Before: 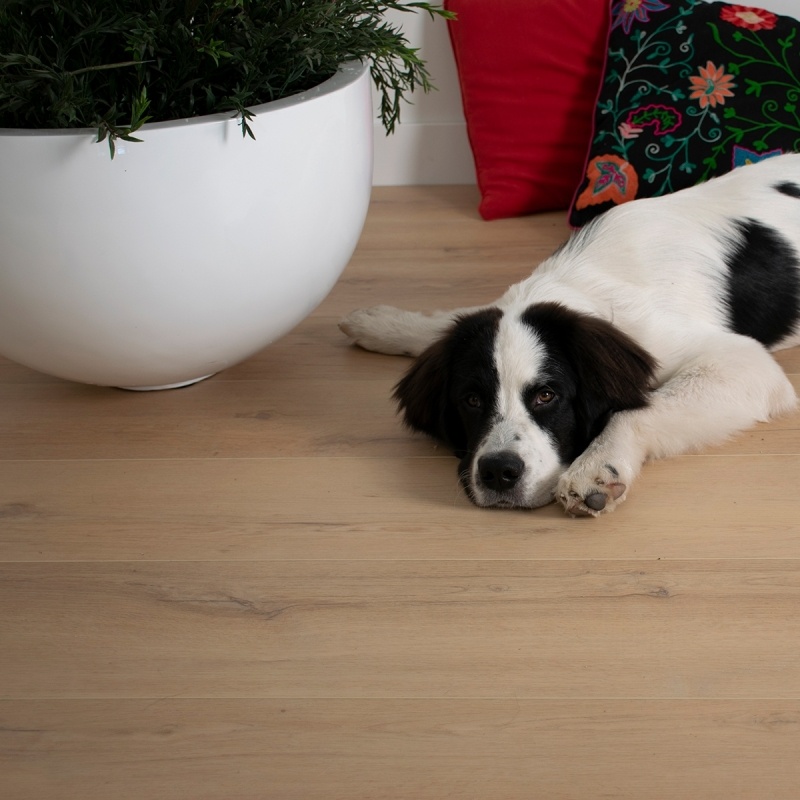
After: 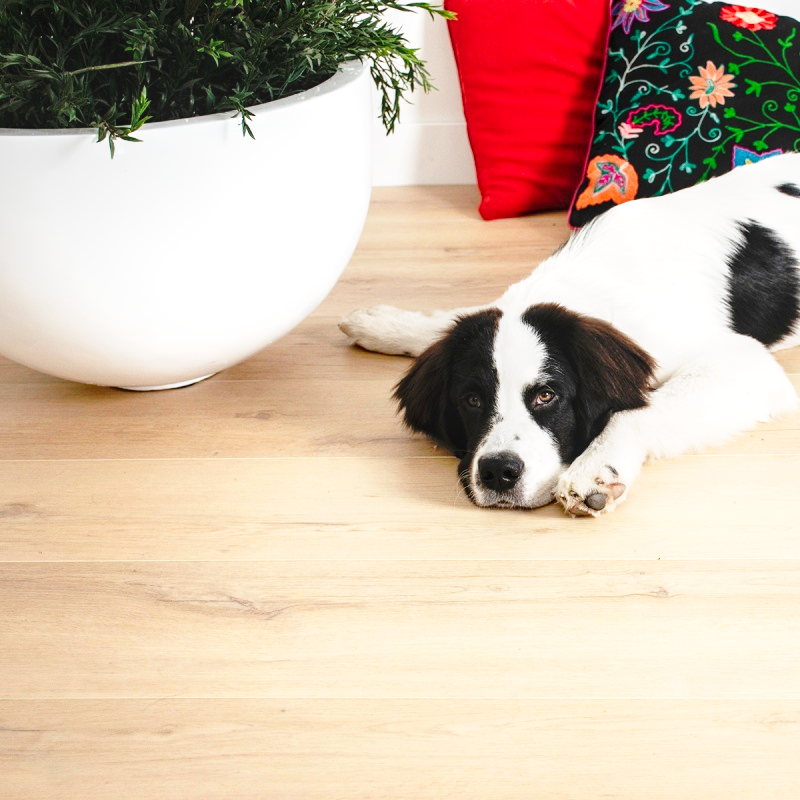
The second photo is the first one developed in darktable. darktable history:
base curve: curves: ch0 [(0, 0) (0.032, 0.037) (0.105, 0.228) (0.435, 0.76) (0.856, 0.983) (1, 1)], preserve colors none
exposure: black level correction 0, exposure 1.197 EV, compensate highlight preservation false
local contrast: on, module defaults
